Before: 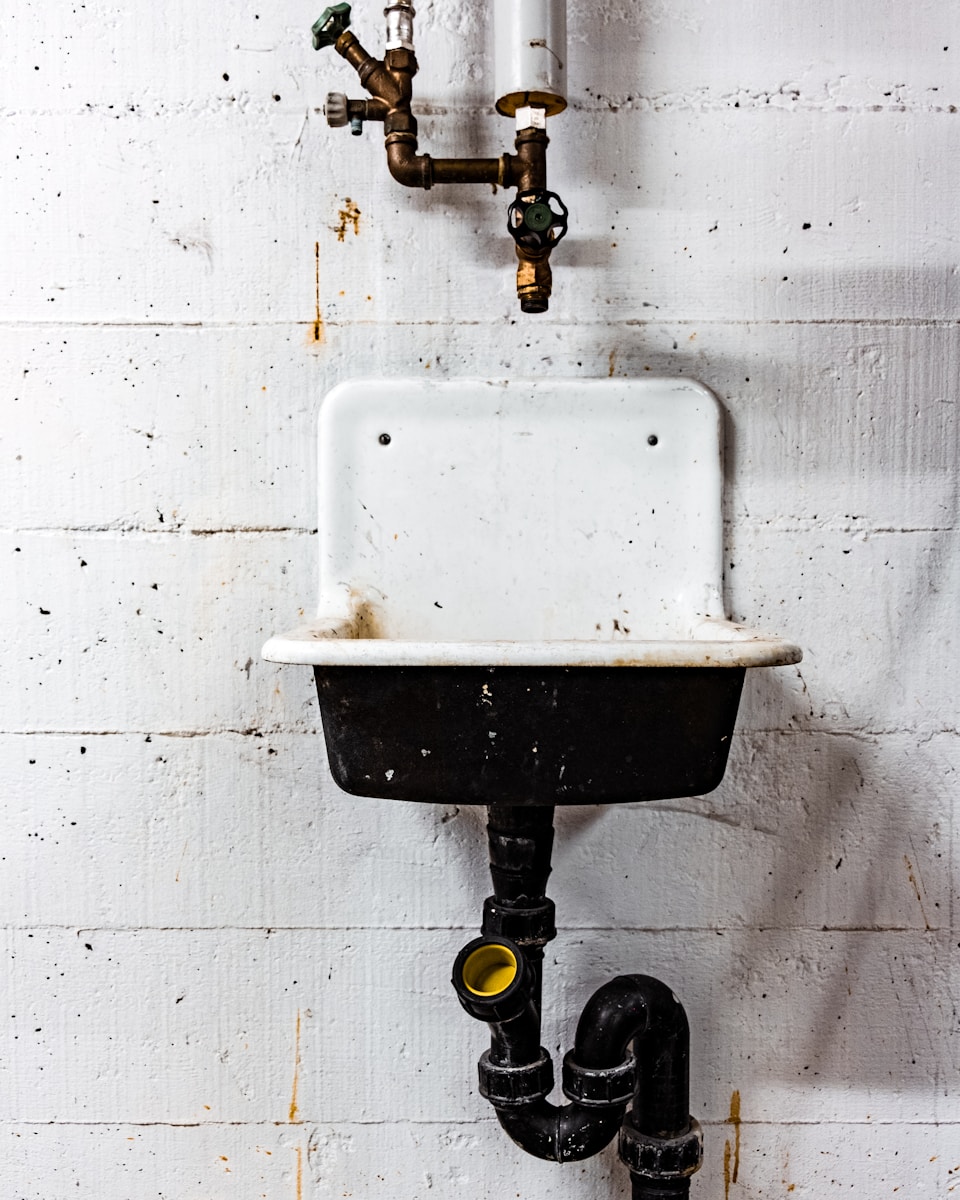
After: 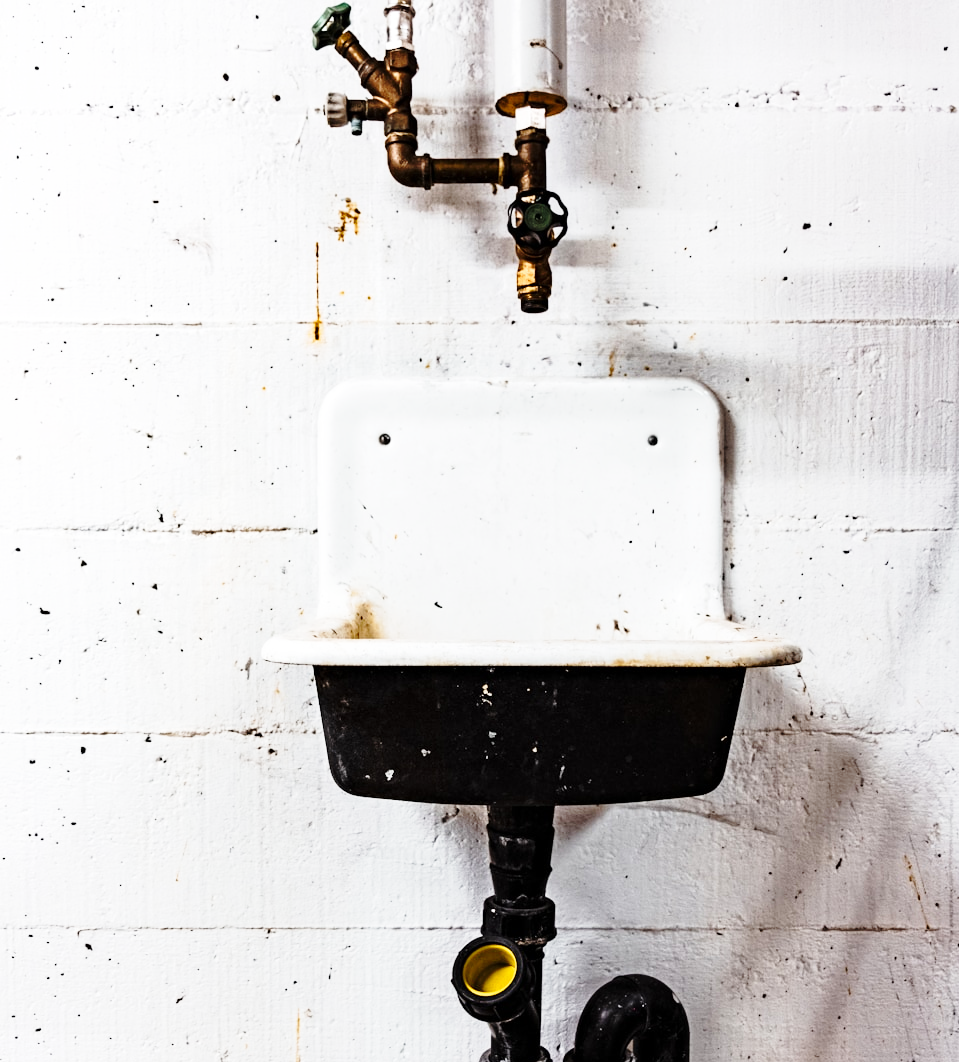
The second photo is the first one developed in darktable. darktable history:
crop and rotate: top 0%, bottom 11.49%
base curve: curves: ch0 [(0, 0) (0.028, 0.03) (0.121, 0.232) (0.46, 0.748) (0.859, 0.968) (1, 1)], preserve colors none
